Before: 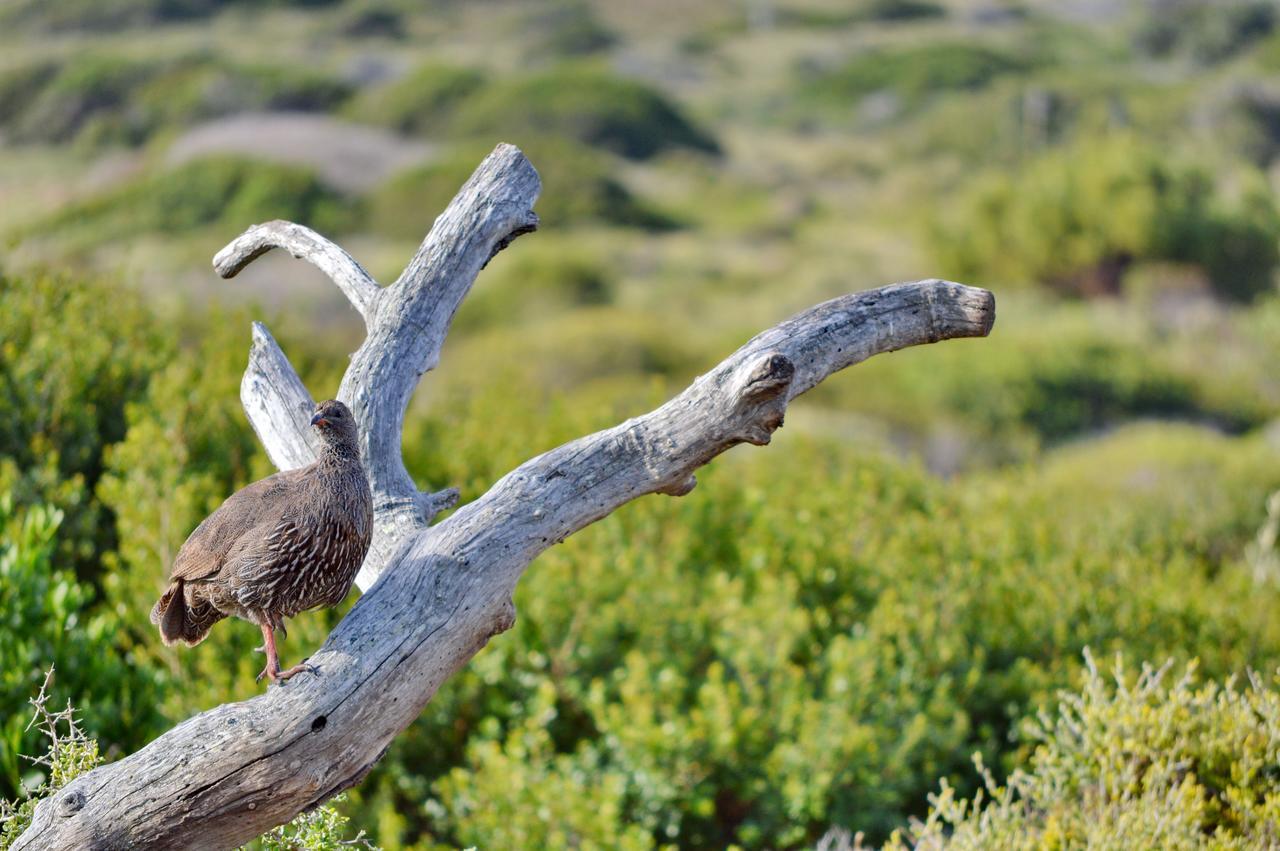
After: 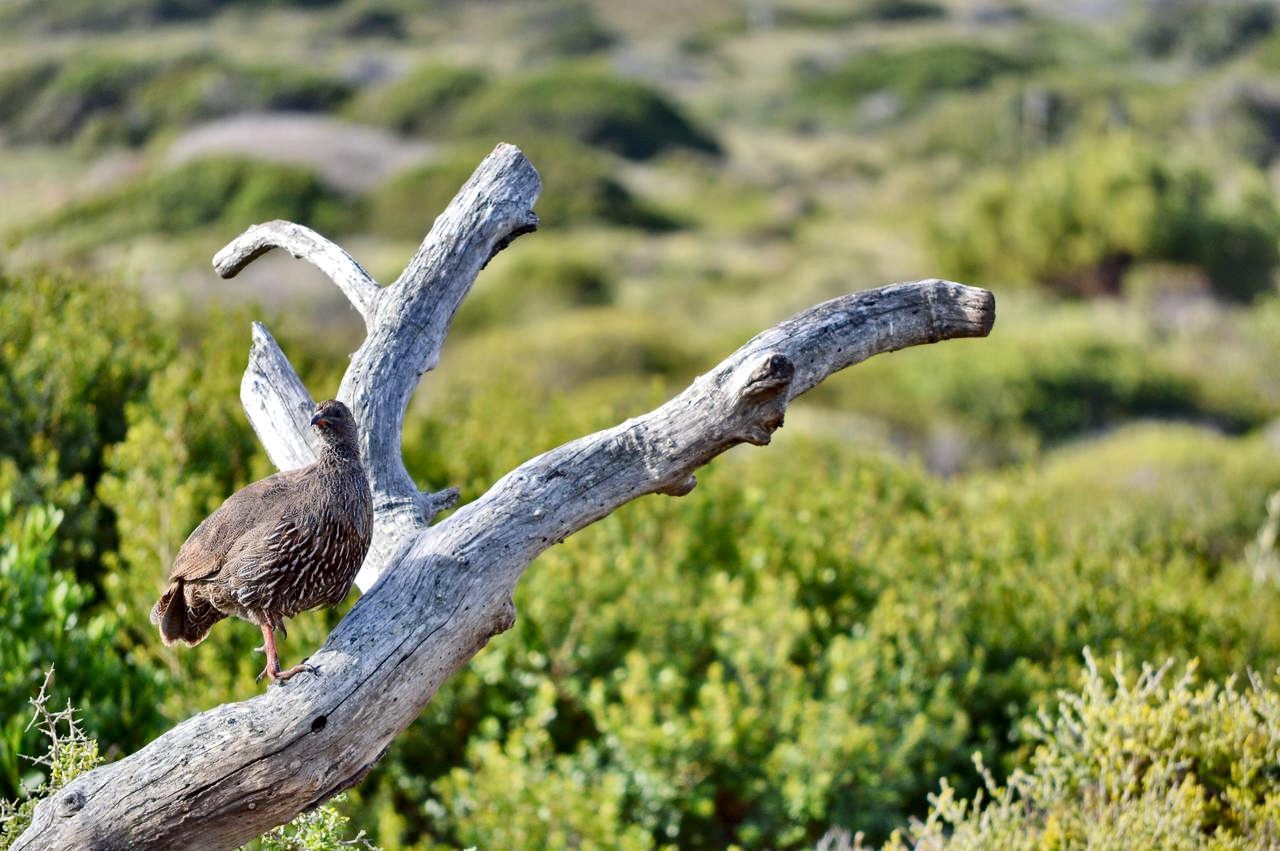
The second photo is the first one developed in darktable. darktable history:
local contrast: mode bilateral grid, contrast 24, coarseness 59, detail 152%, midtone range 0.2
